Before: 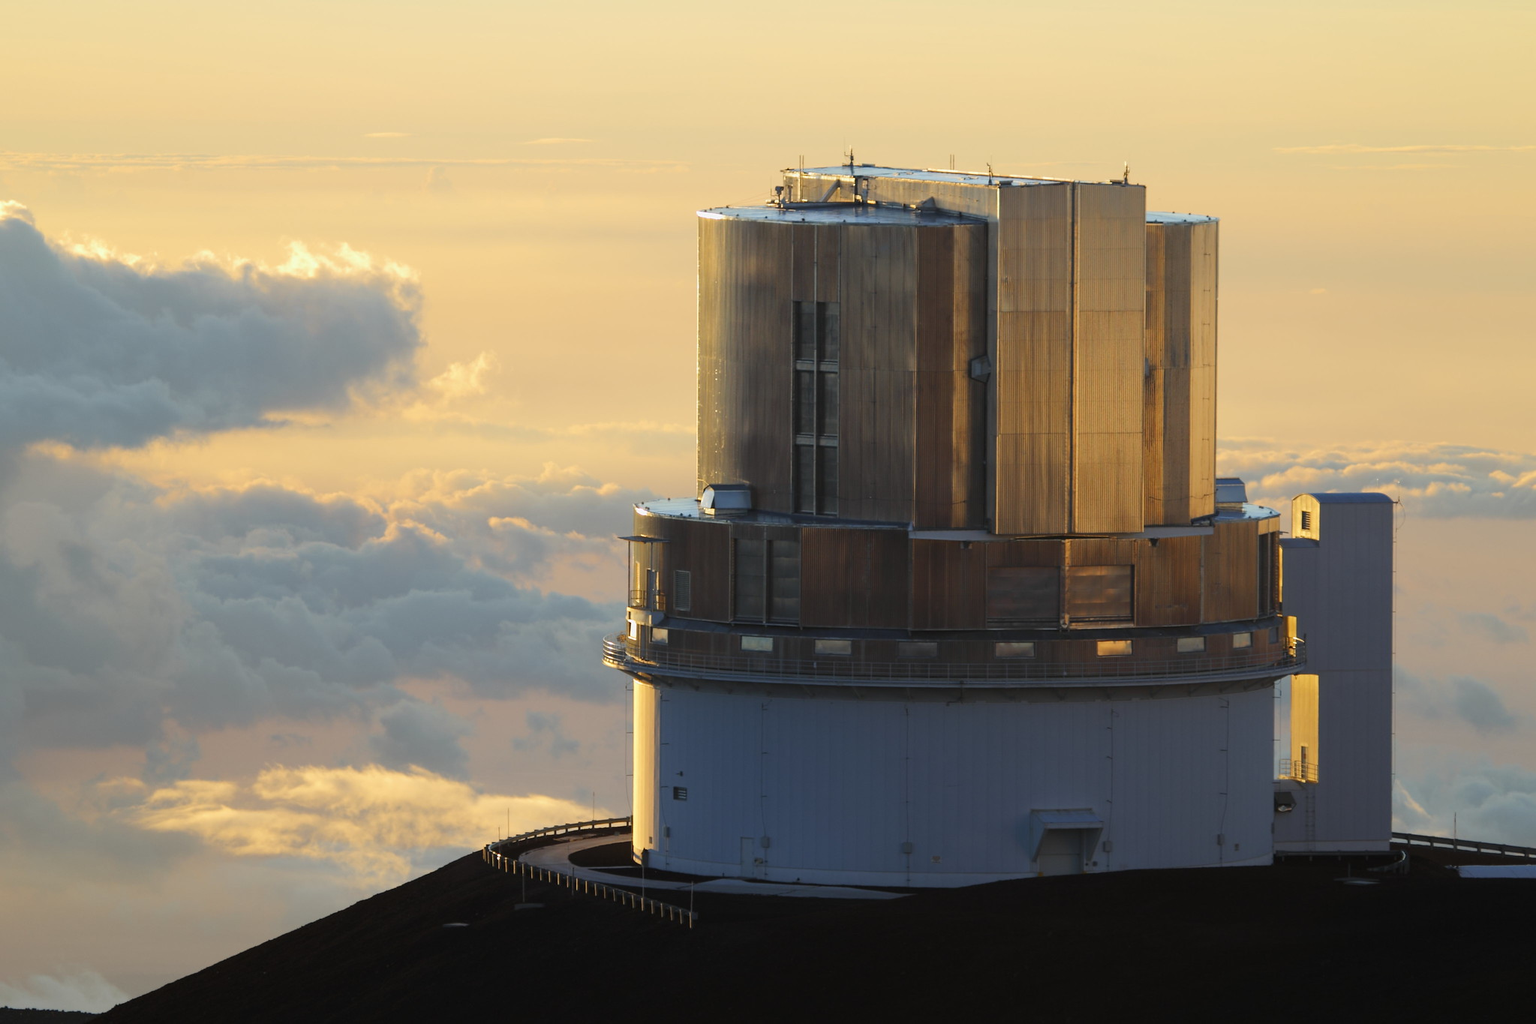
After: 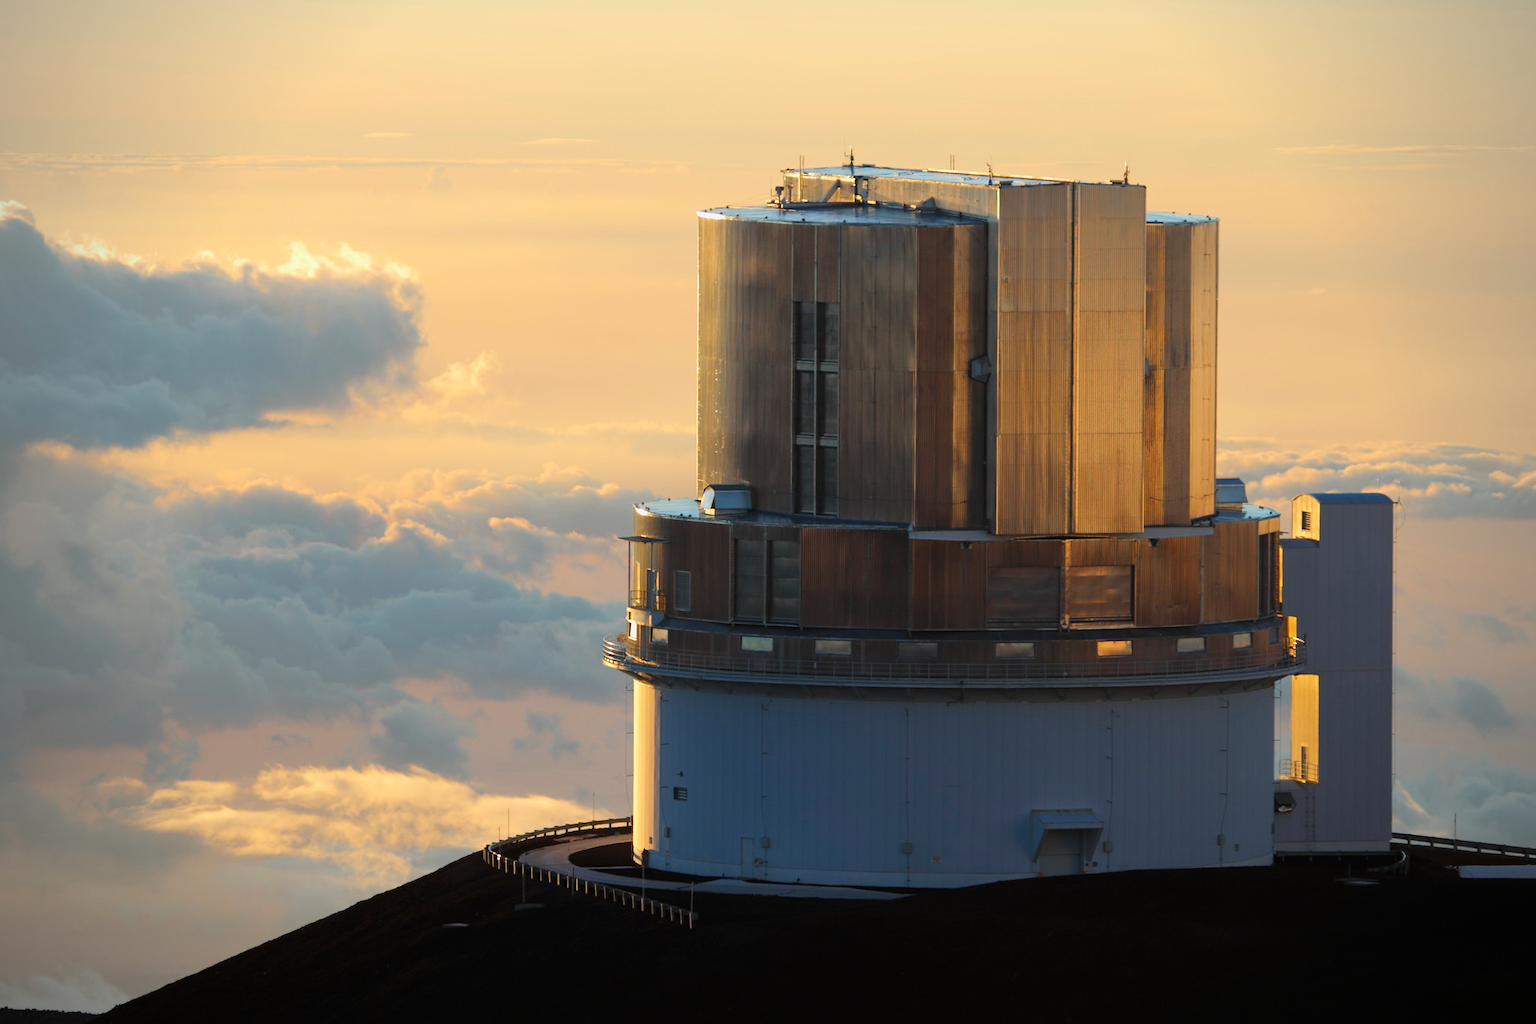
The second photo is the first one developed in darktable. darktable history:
vignetting: unbound false
white balance: emerald 1
bloom: size 9%, threshold 100%, strength 7%
